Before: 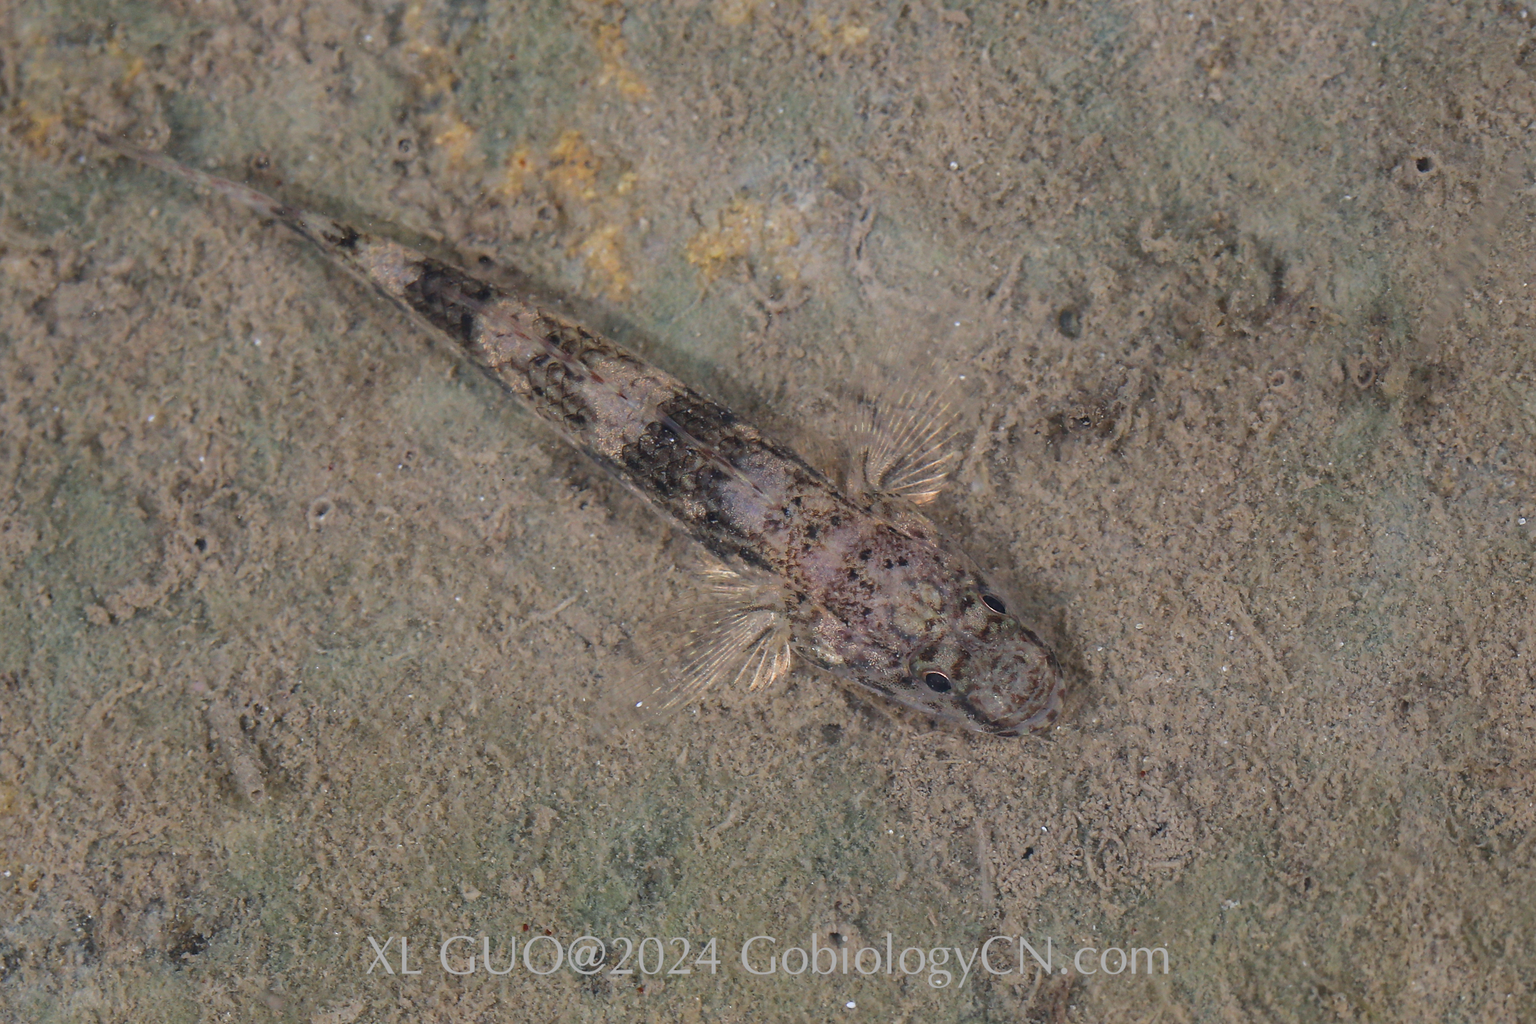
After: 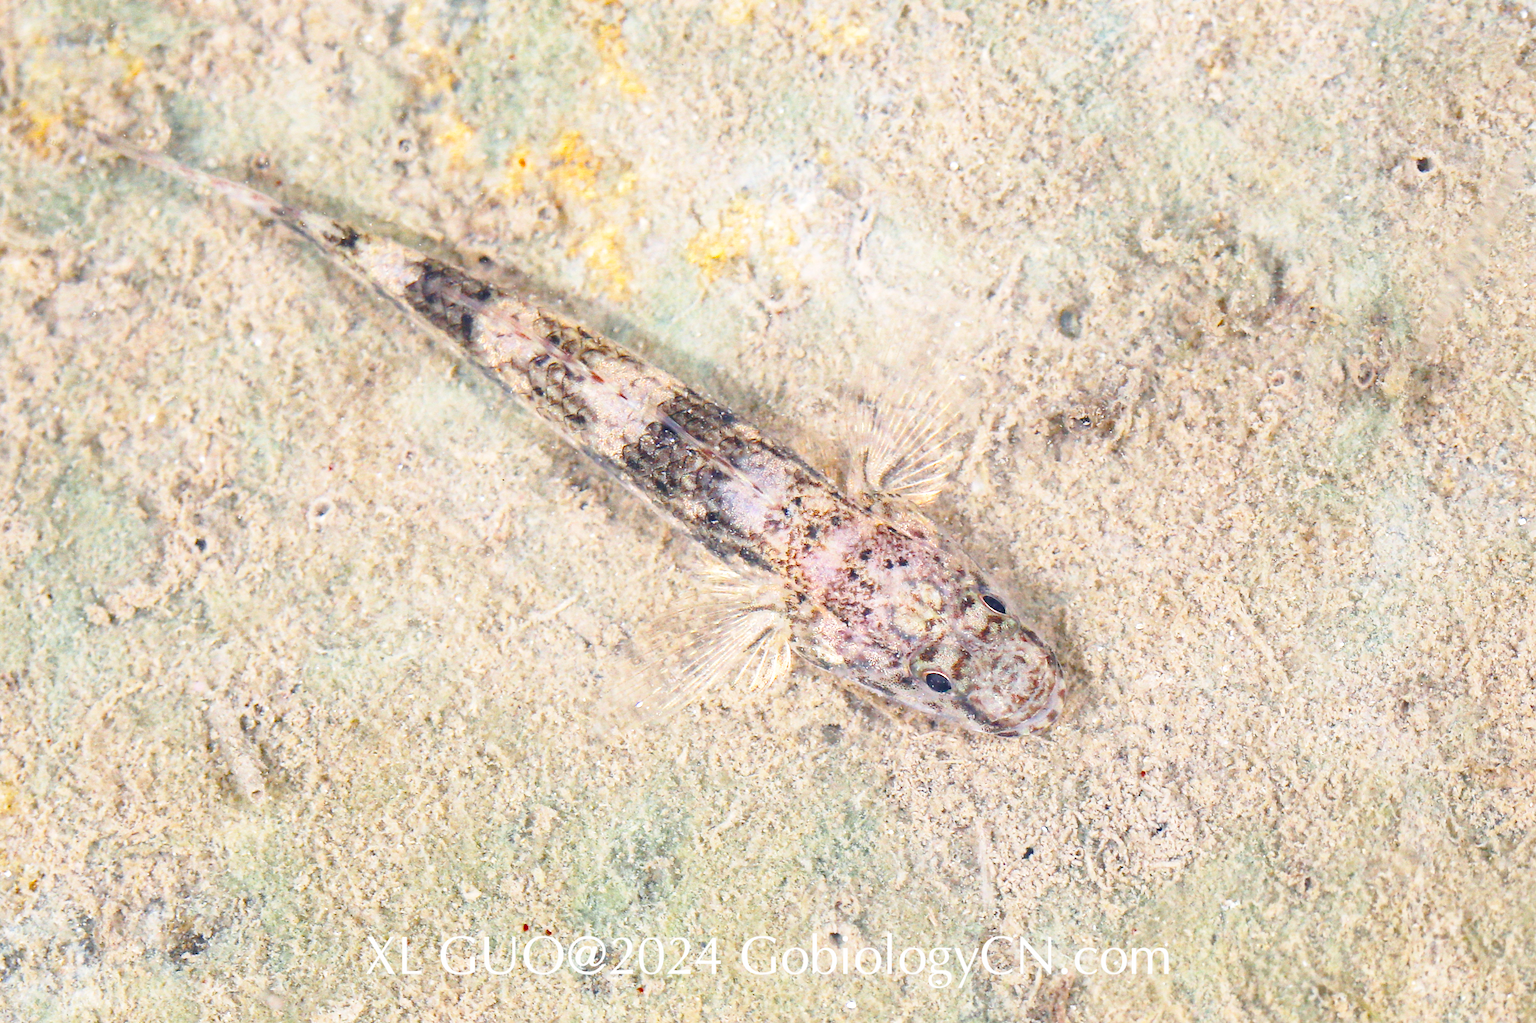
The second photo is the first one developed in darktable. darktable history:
color balance rgb: global offset › hue 170.48°, perceptual saturation grading › global saturation 25.742%, saturation formula JzAzBz (2021)
exposure: black level correction 0, exposure 1.2 EV, compensate highlight preservation false
base curve: curves: ch0 [(0, 0) (0.028, 0.03) (0.121, 0.232) (0.46, 0.748) (0.859, 0.968) (1, 1)], preserve colors none
